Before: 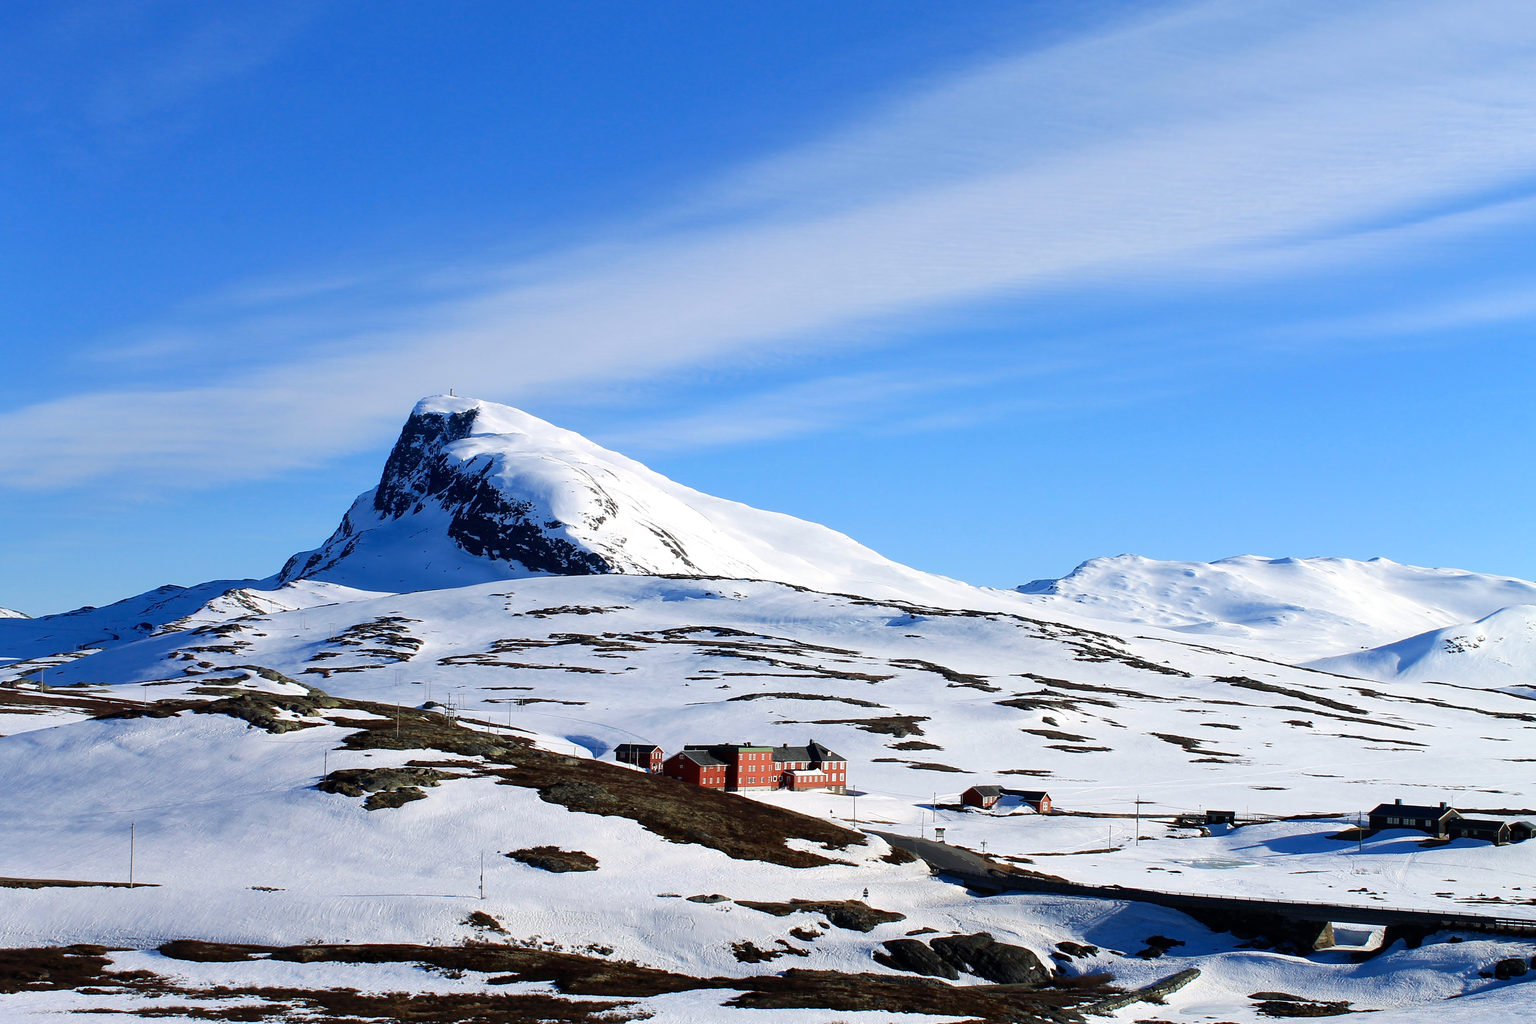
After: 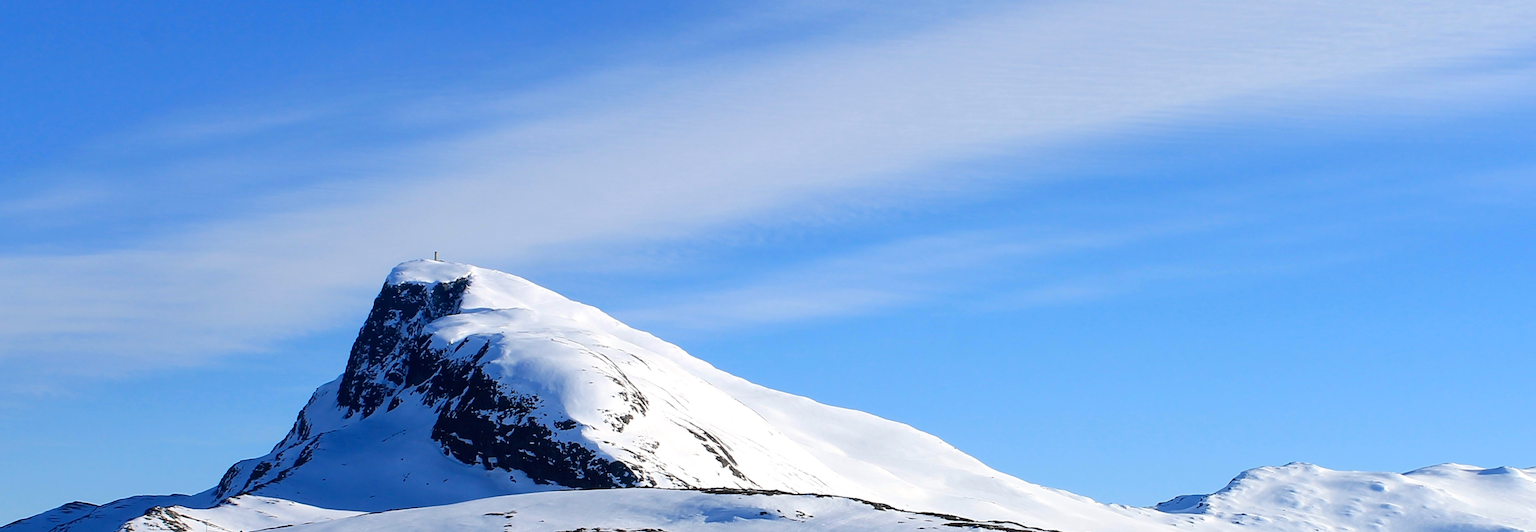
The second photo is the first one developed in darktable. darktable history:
crop: left 7.155%, top 18.719%, right 14.395%, bottom 40.448%
